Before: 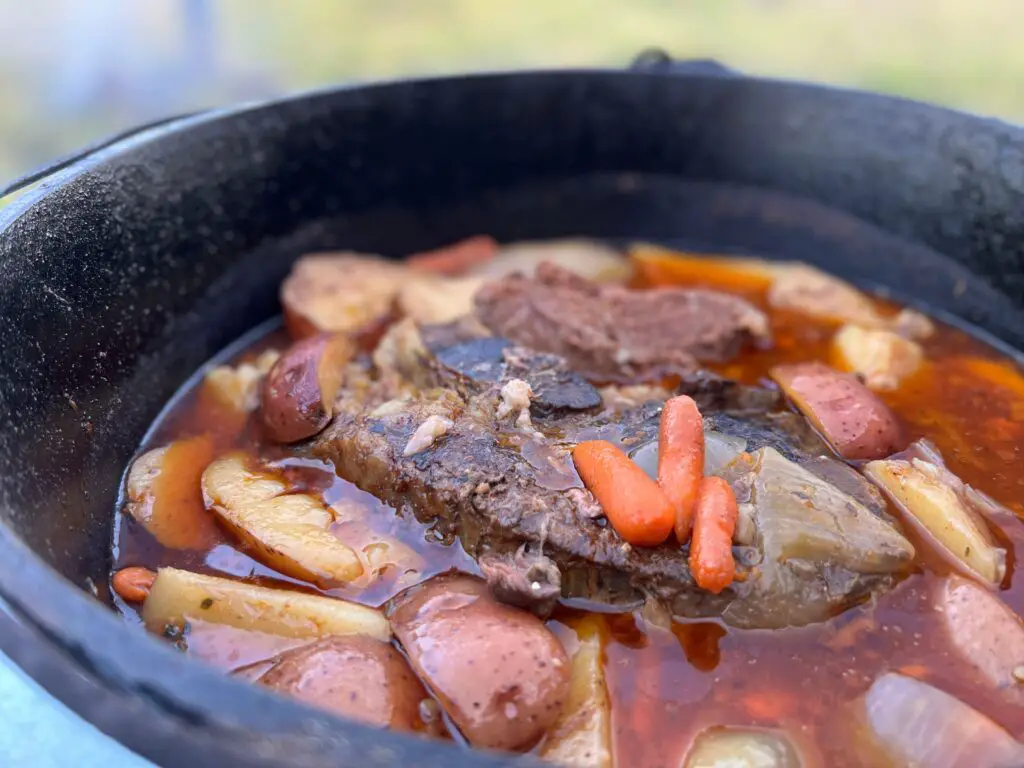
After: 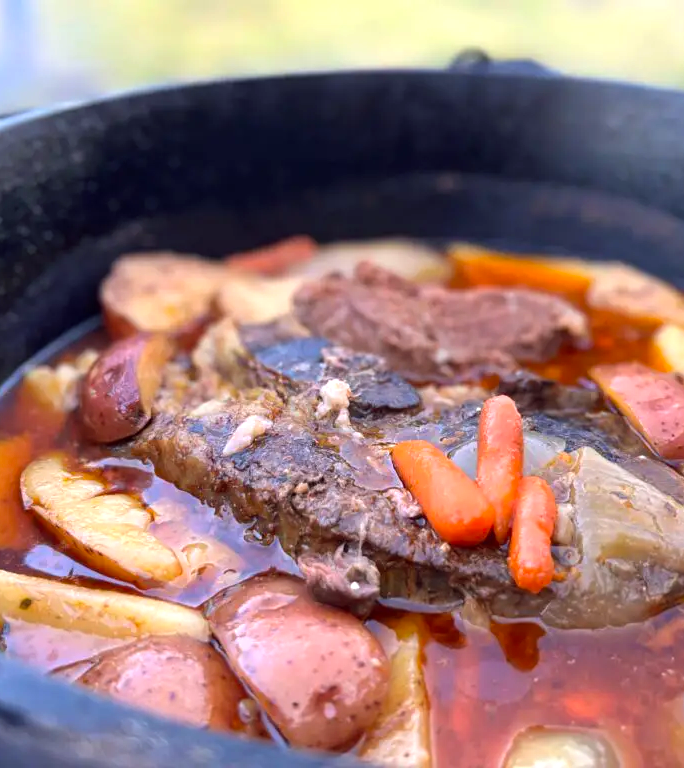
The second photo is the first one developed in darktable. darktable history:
color balance: lift [1, 1, 0.999, 1.001], gamma [1, 1.003, 1.005, 0.995], gain [1, 0.992, 0.988, 1.012], contrast 5%, output saturation 110%
crop and rotate: left 17.732%, right 15.423%
exposure: black level correction 0, exposure 0.3 EV, compensate highlight preservation false
